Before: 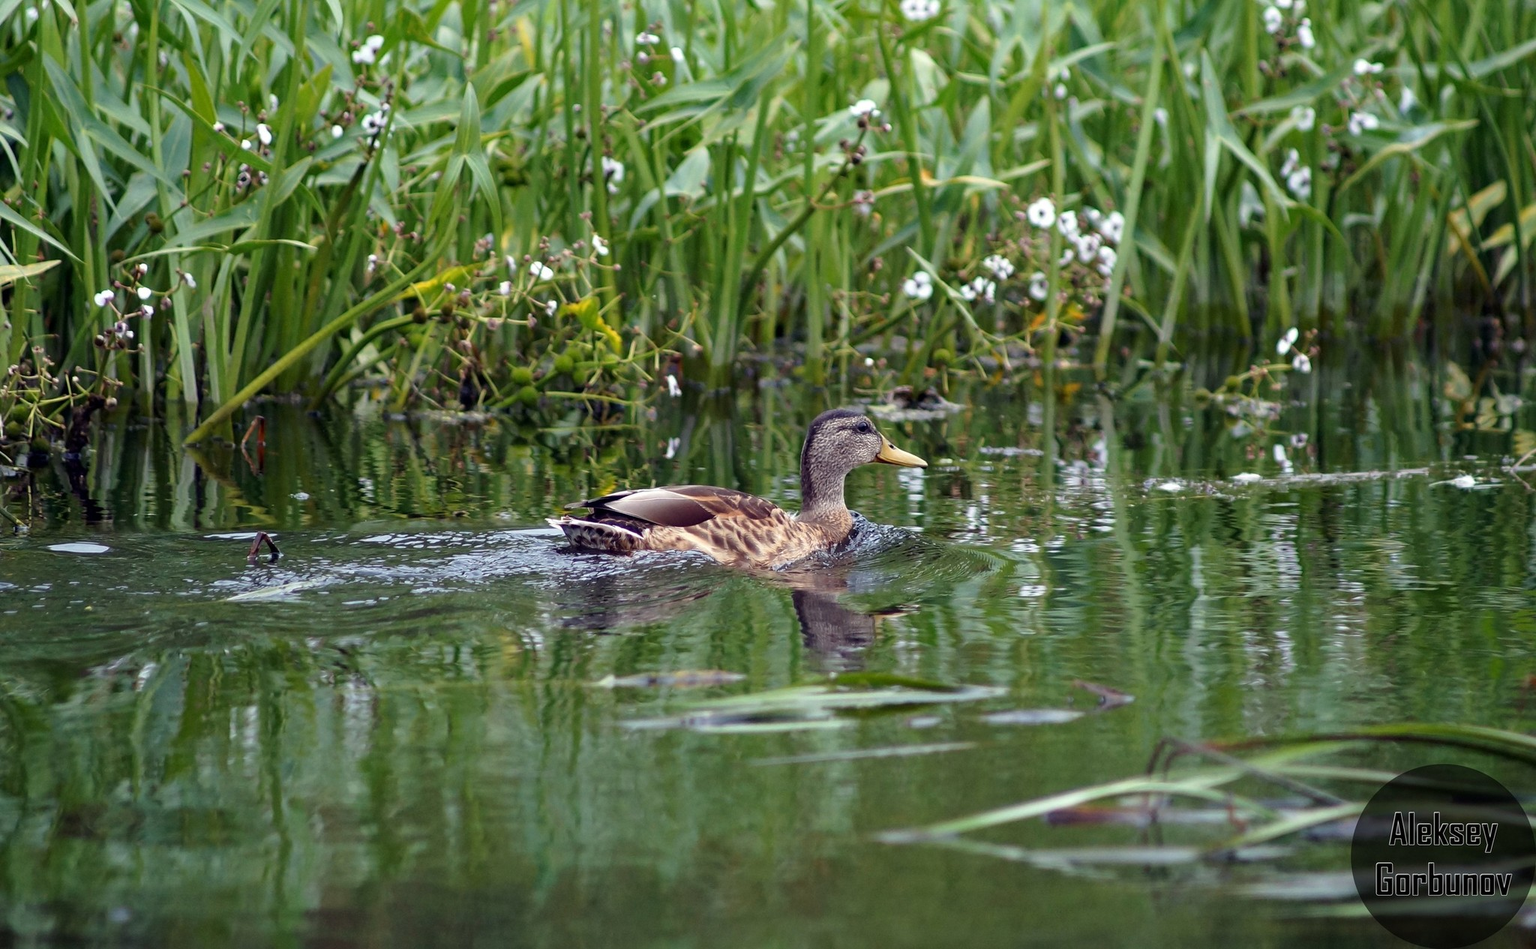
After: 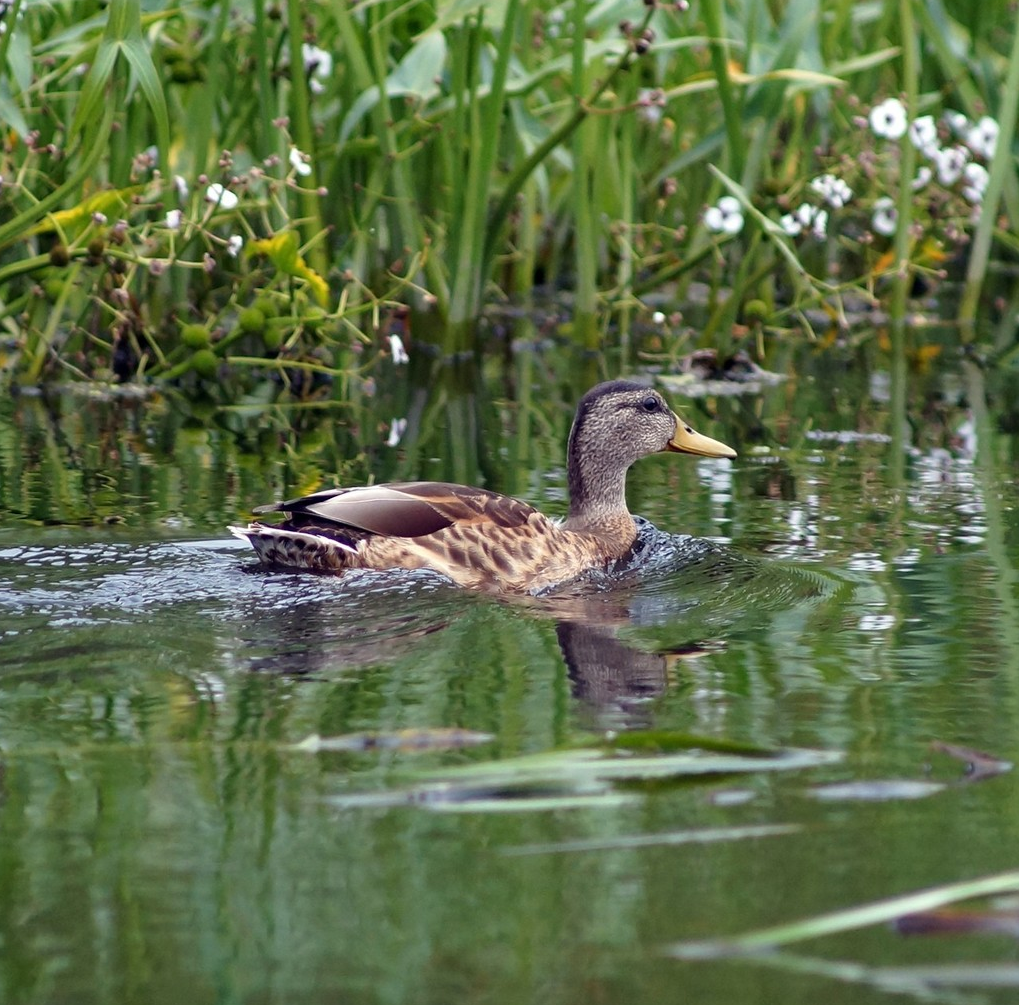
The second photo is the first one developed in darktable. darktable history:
crop and rotate: angle 0.018°, left 24.44%, top 13.029%, right 25.754%, bottom 7.439%
